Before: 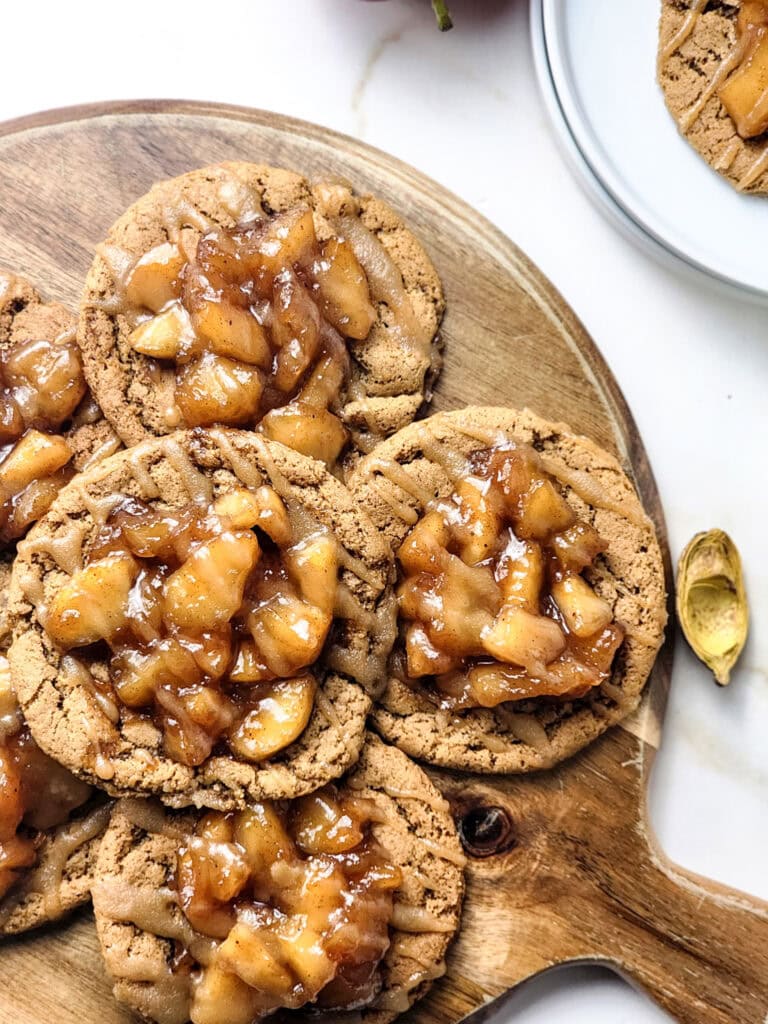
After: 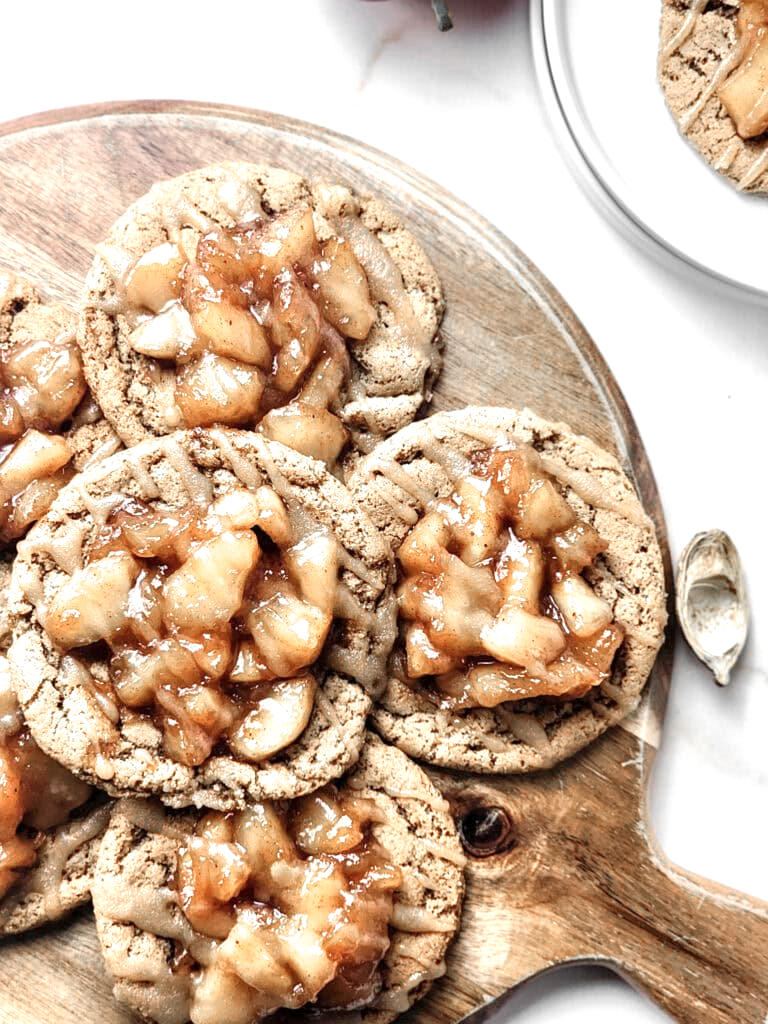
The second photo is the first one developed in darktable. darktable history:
white balance: red 1, blue 1
exposure: exposure 0.3 EV, compensate highlight preservation false
color zones: curves: ch0 [(0, 0.65) (0.096, 0.644) (0.221, 0.539) (0.429, 0.5) (0.571, 0.5) (0.714, 0.5) (0.857, 0.5) (1, 0.65)]; ch1 [(0, 0.5) (0.143, 0.5) (0.257, -0.002) (0.429, 0.04) (0.571, -0.001) (0.714, -0.015) (0.857, 0.024) (1, 0.5)]
